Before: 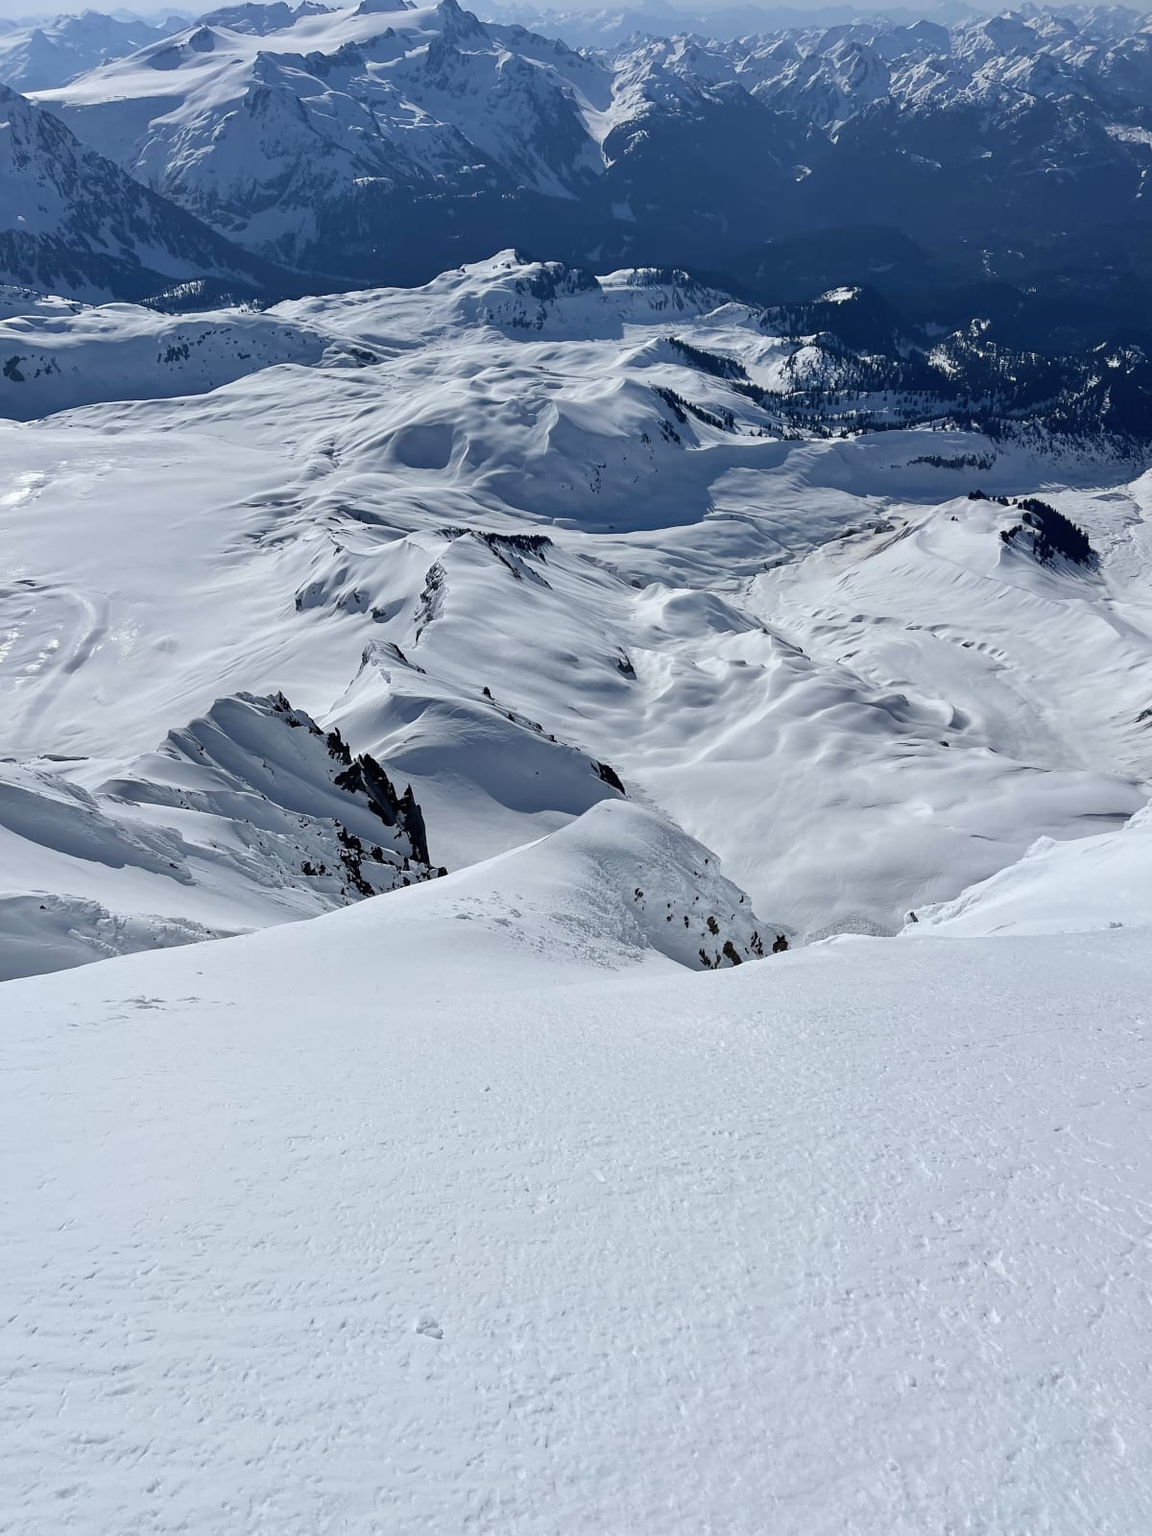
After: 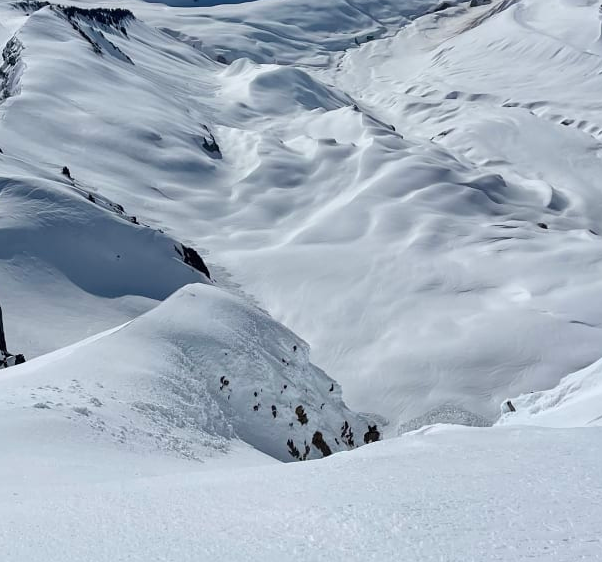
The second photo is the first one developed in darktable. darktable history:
crop: left 36.821%, top 34.326%, right 12.946%, bottom 30.521%
